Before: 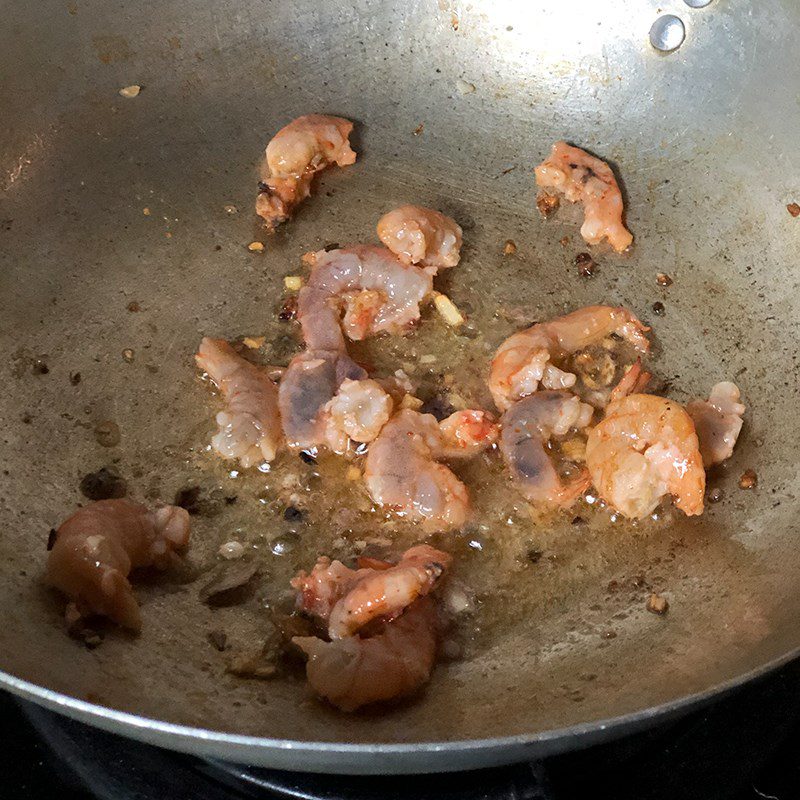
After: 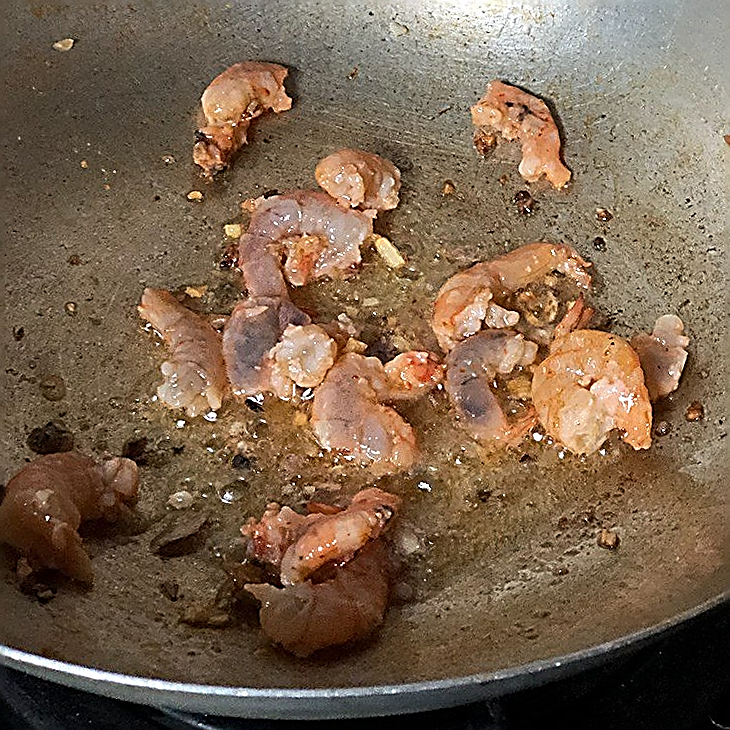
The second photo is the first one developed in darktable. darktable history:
crop and rotate: angle 1.96°, left 5.673%, top 5.673%
sharpen: amount 1.861
